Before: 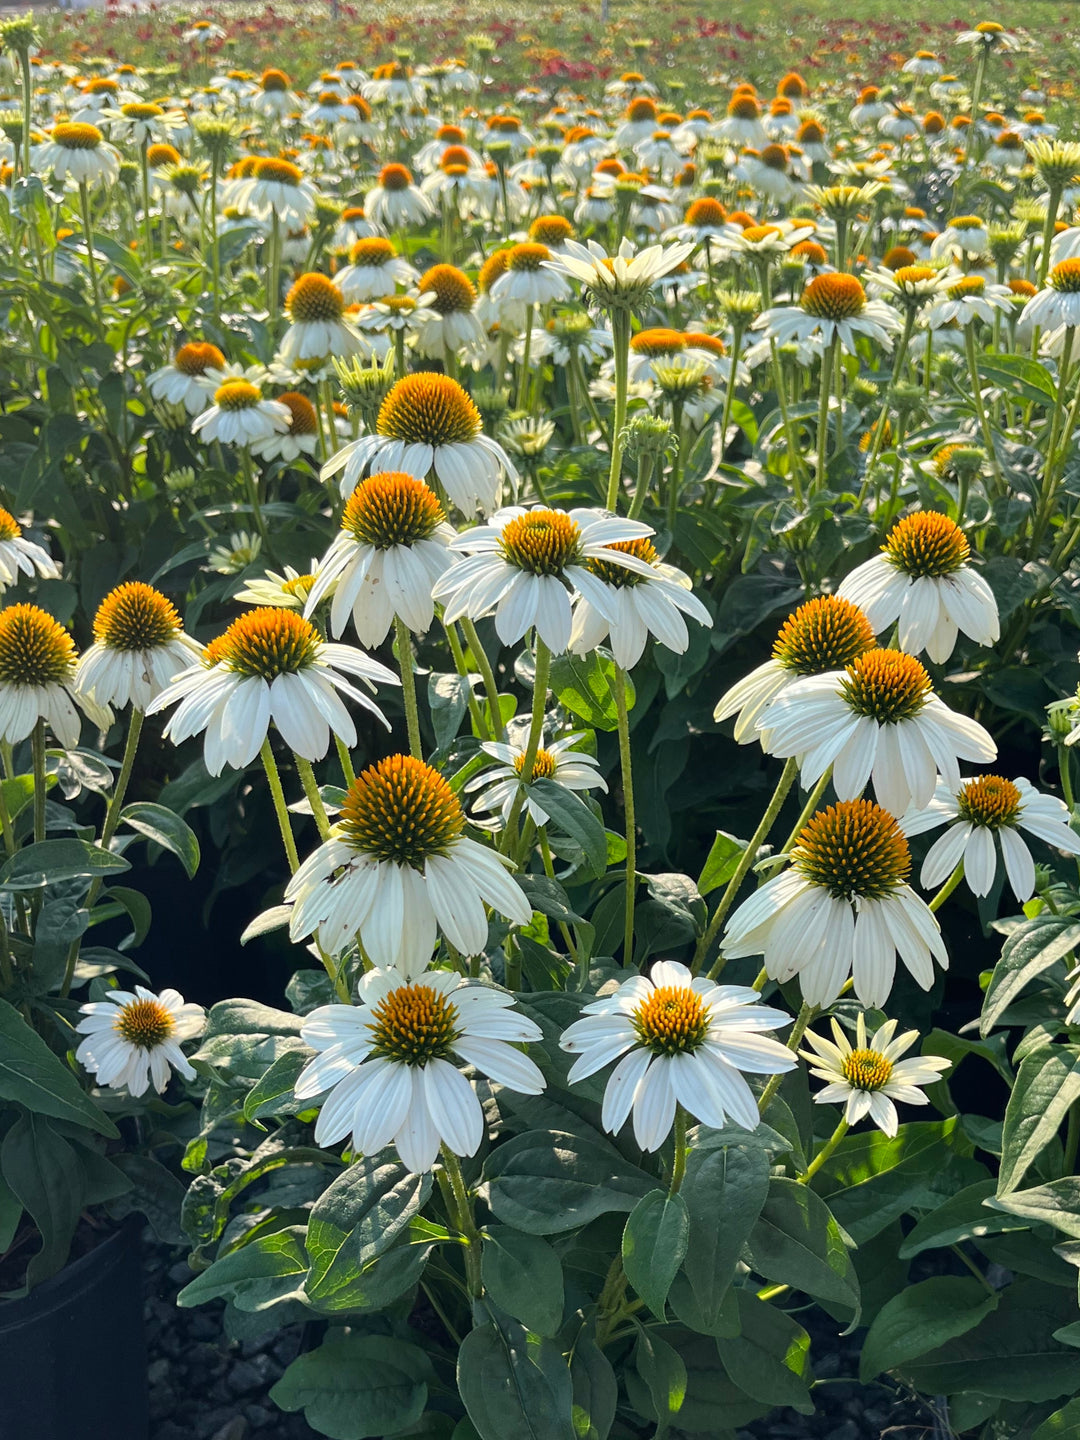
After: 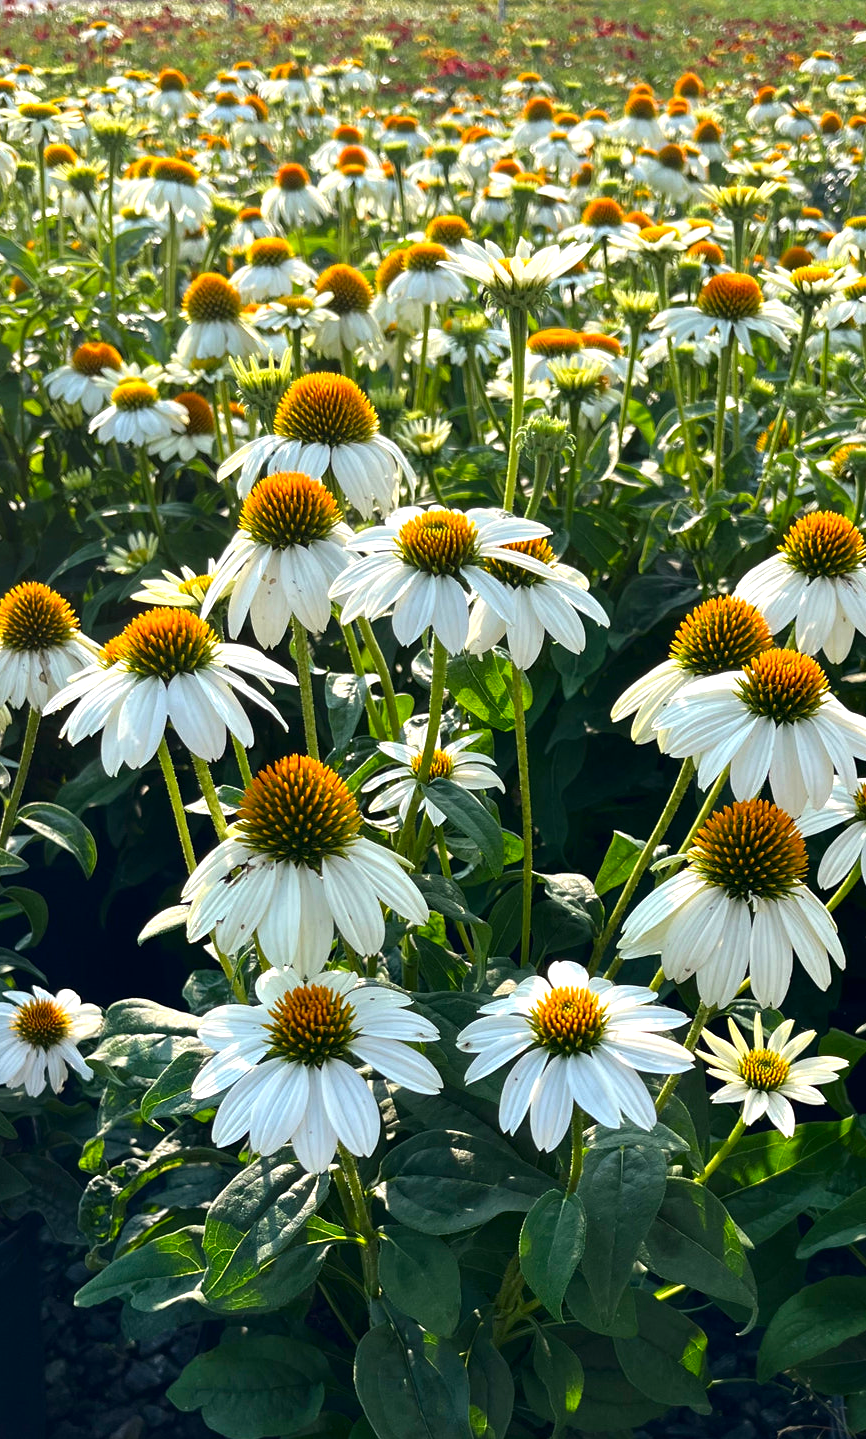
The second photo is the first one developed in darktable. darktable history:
exposure: black level correction 0, exposure 0.5 EV, compensate exposure bias true, compensate highlight preservation false
tone equalizer: on, module defaults
contrast brightness saturation: brightness -0.2, saturation 0.08
crop and rotate: left 9.597%, right 10.195%
